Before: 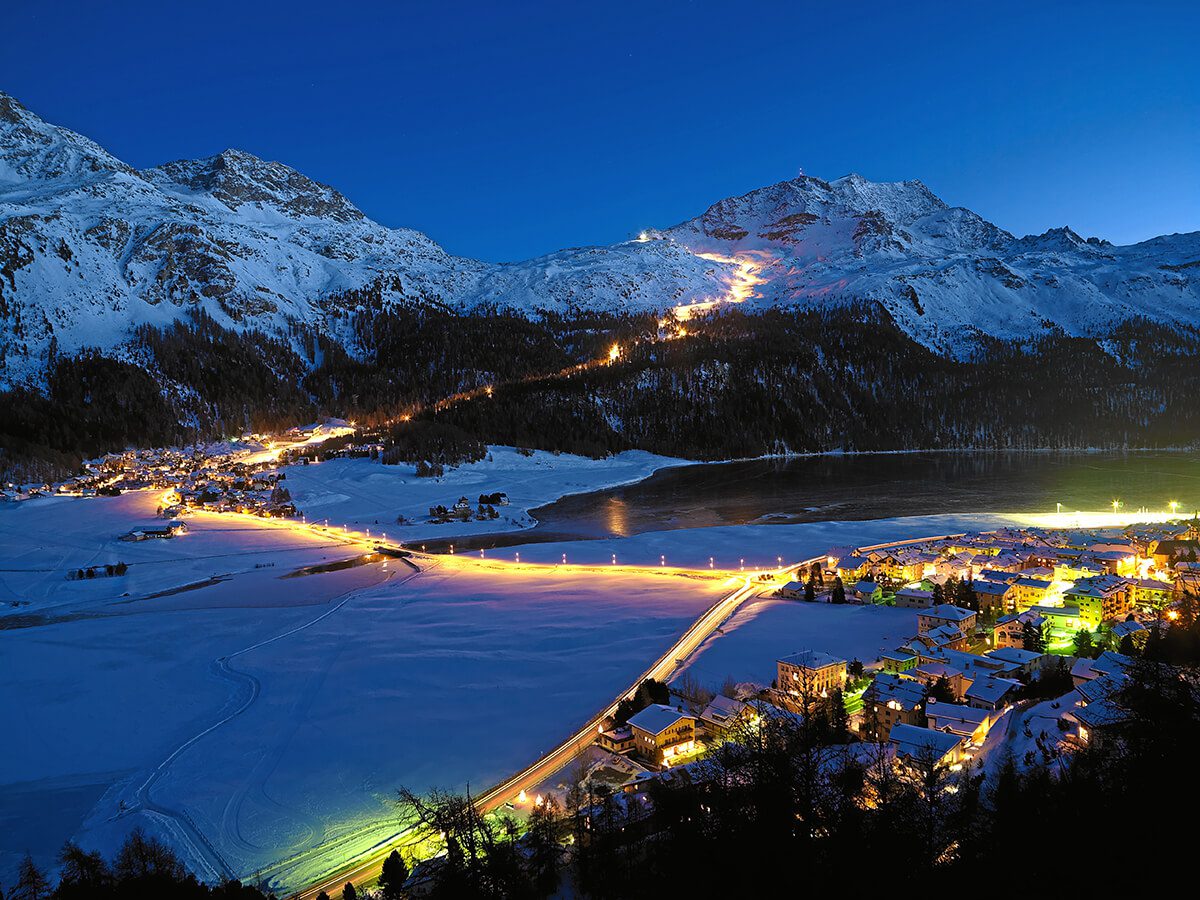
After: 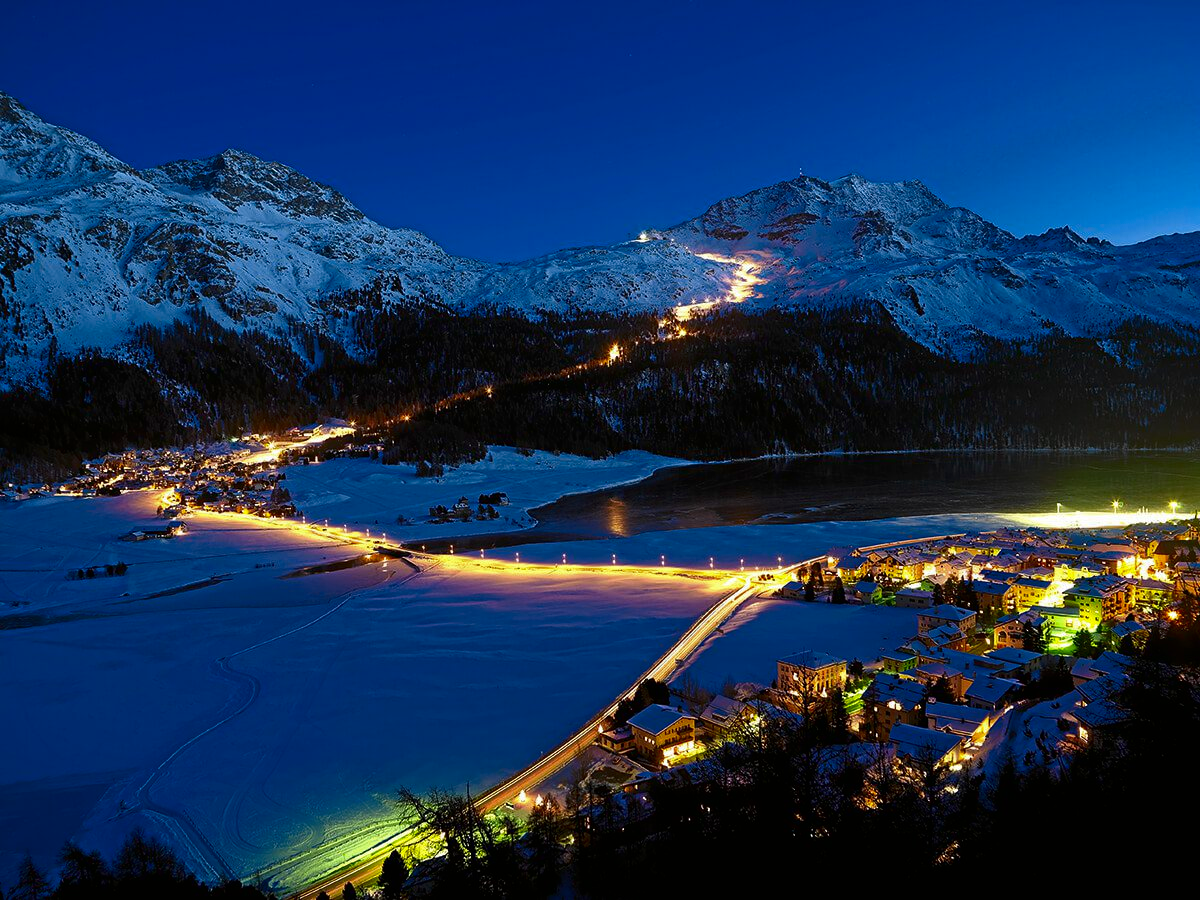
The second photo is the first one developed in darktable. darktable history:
contrast brightness saturation: brightness -0.205, saturation 0.08
